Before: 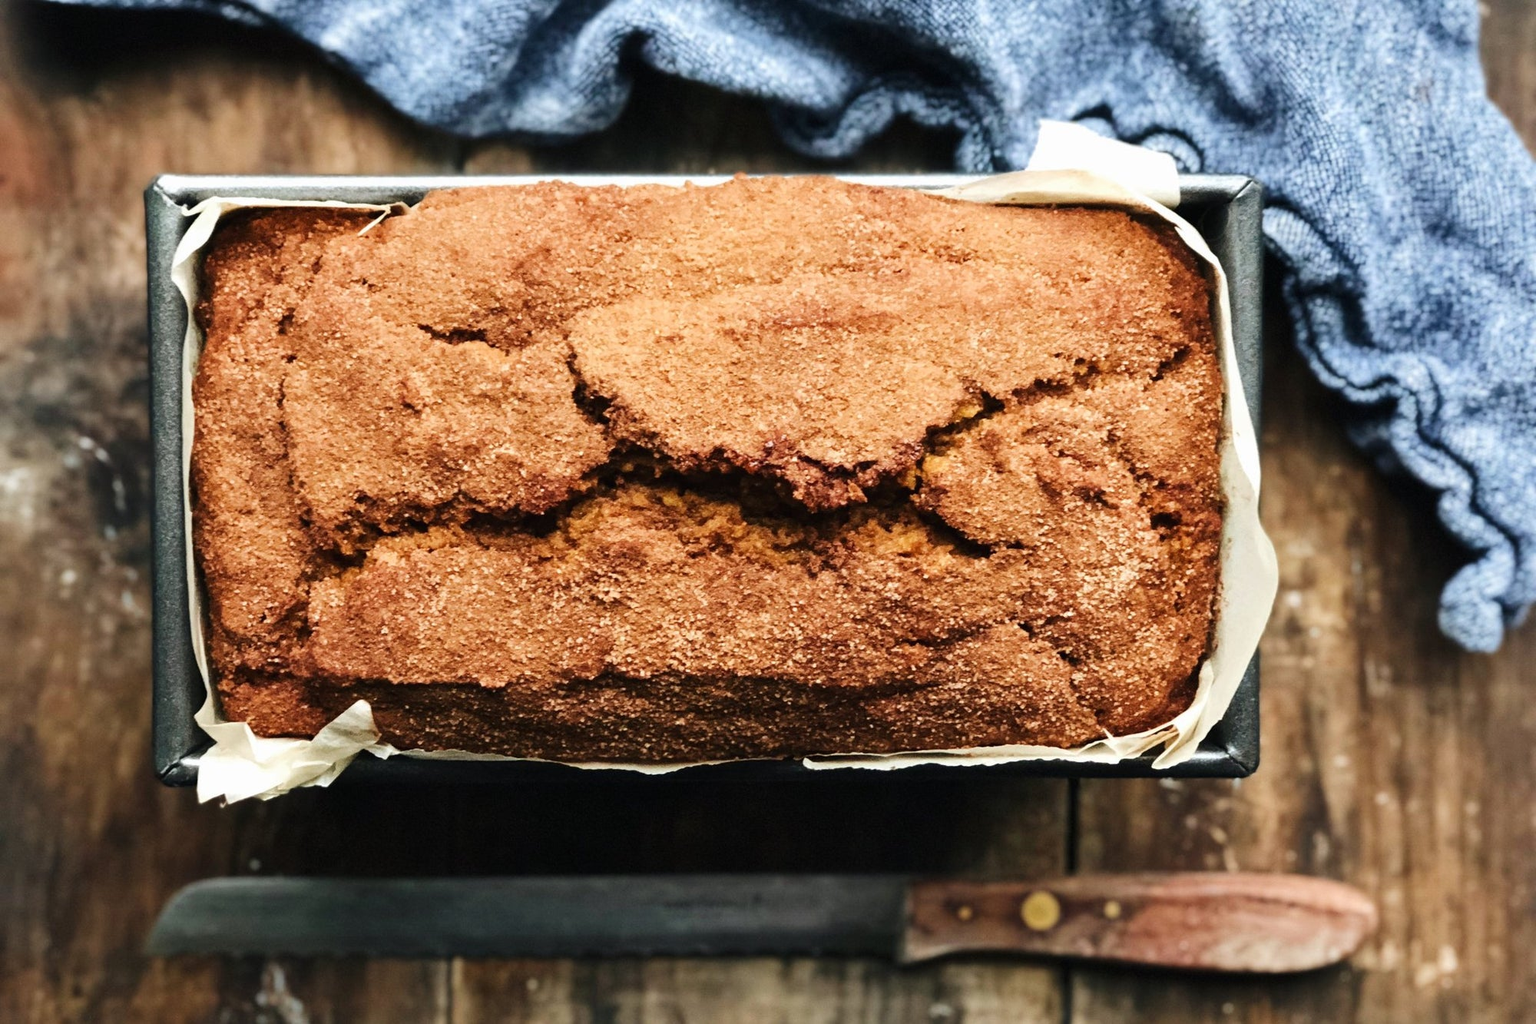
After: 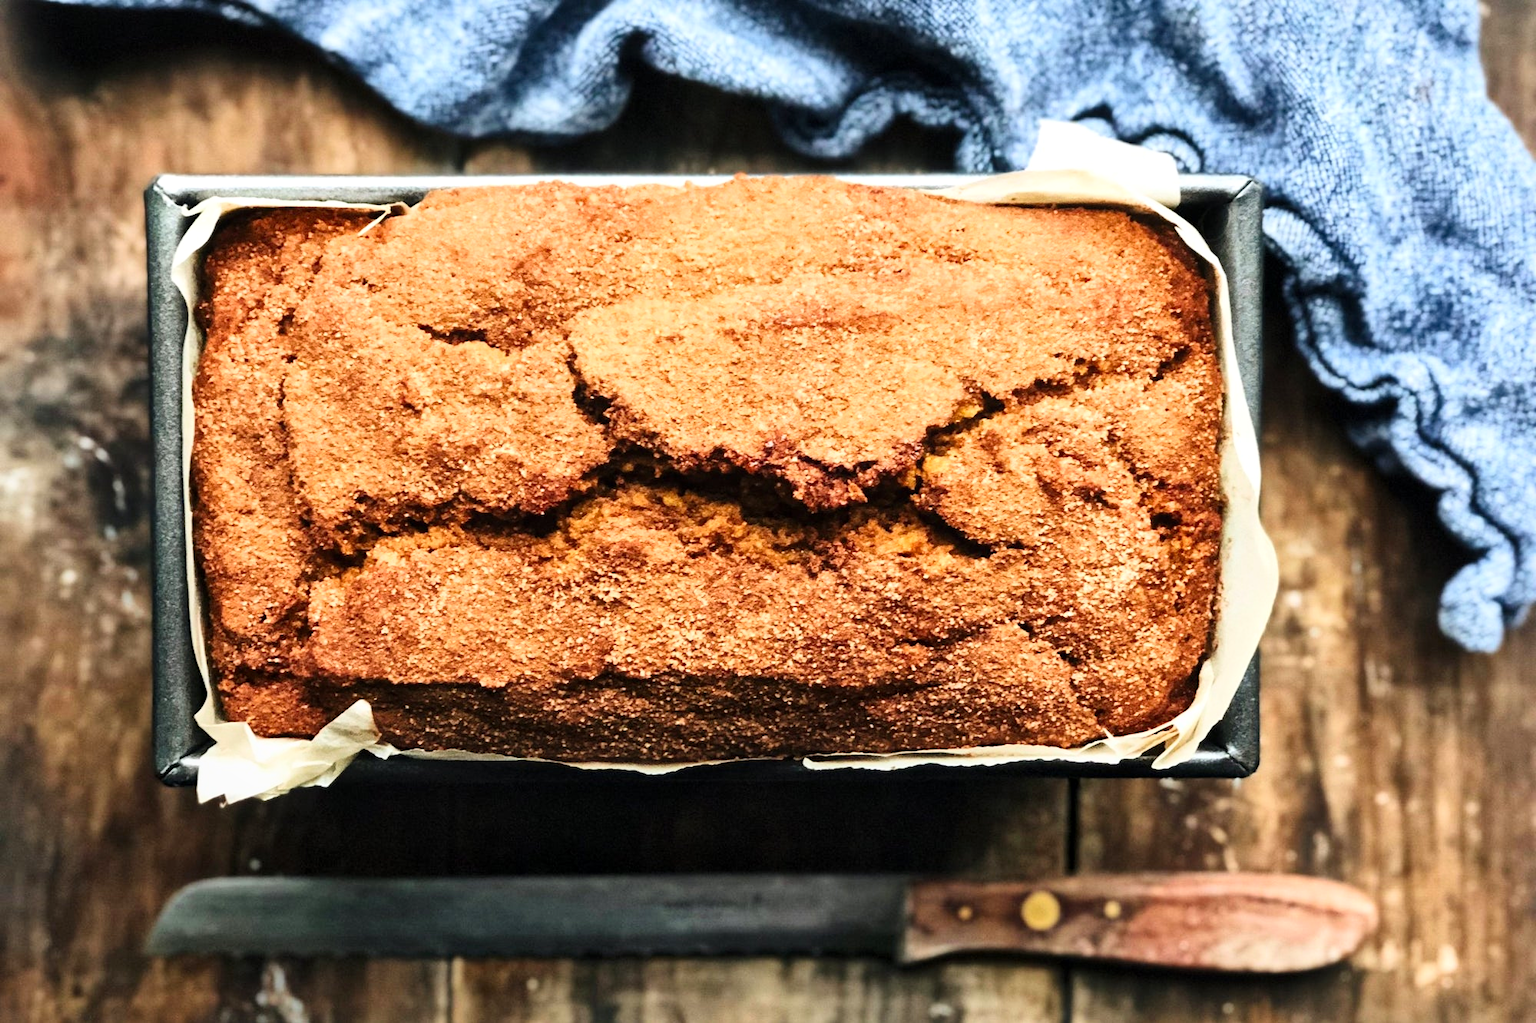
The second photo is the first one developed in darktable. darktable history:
local contrast: mode bilateral grid, contrast 20, coarseness 50, detail 140%, midtone range 0.2
filmic rgb: black relative exposure -16 EV, white relative exposure 2.94 EV, threshold 2.94 EV, hardness 9.97, iterations of high-quality reconstruction 0, enable highlight reconstruction true
contrast brightness saturation: contrast 0.197, brightness 0.158, saturation 0.228
